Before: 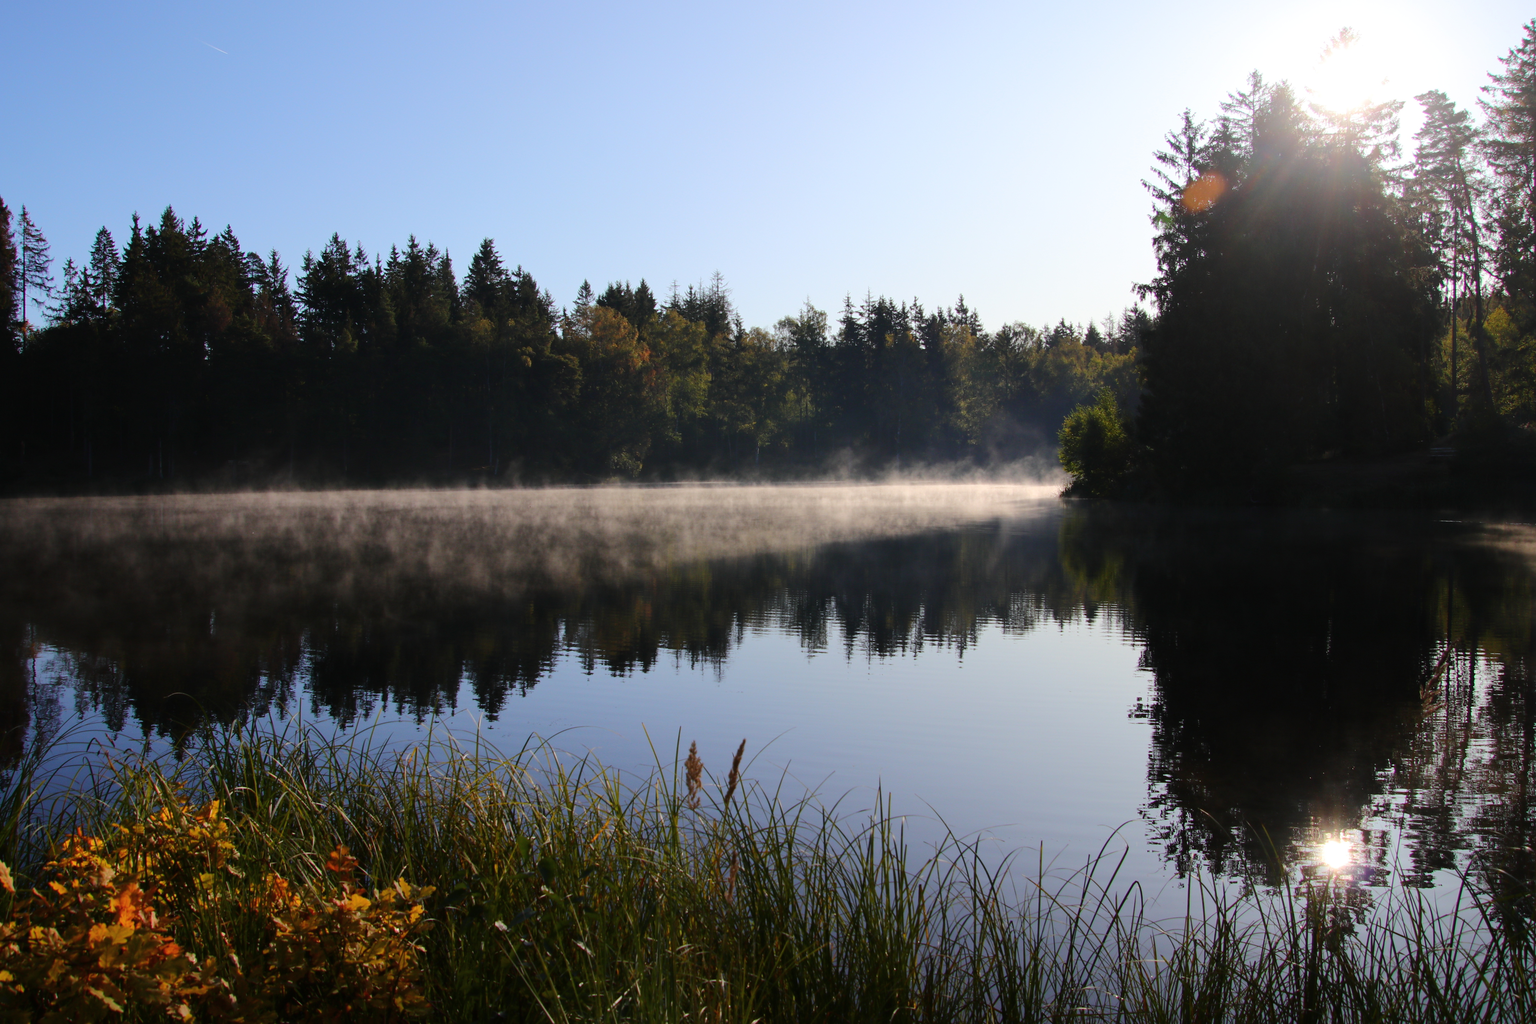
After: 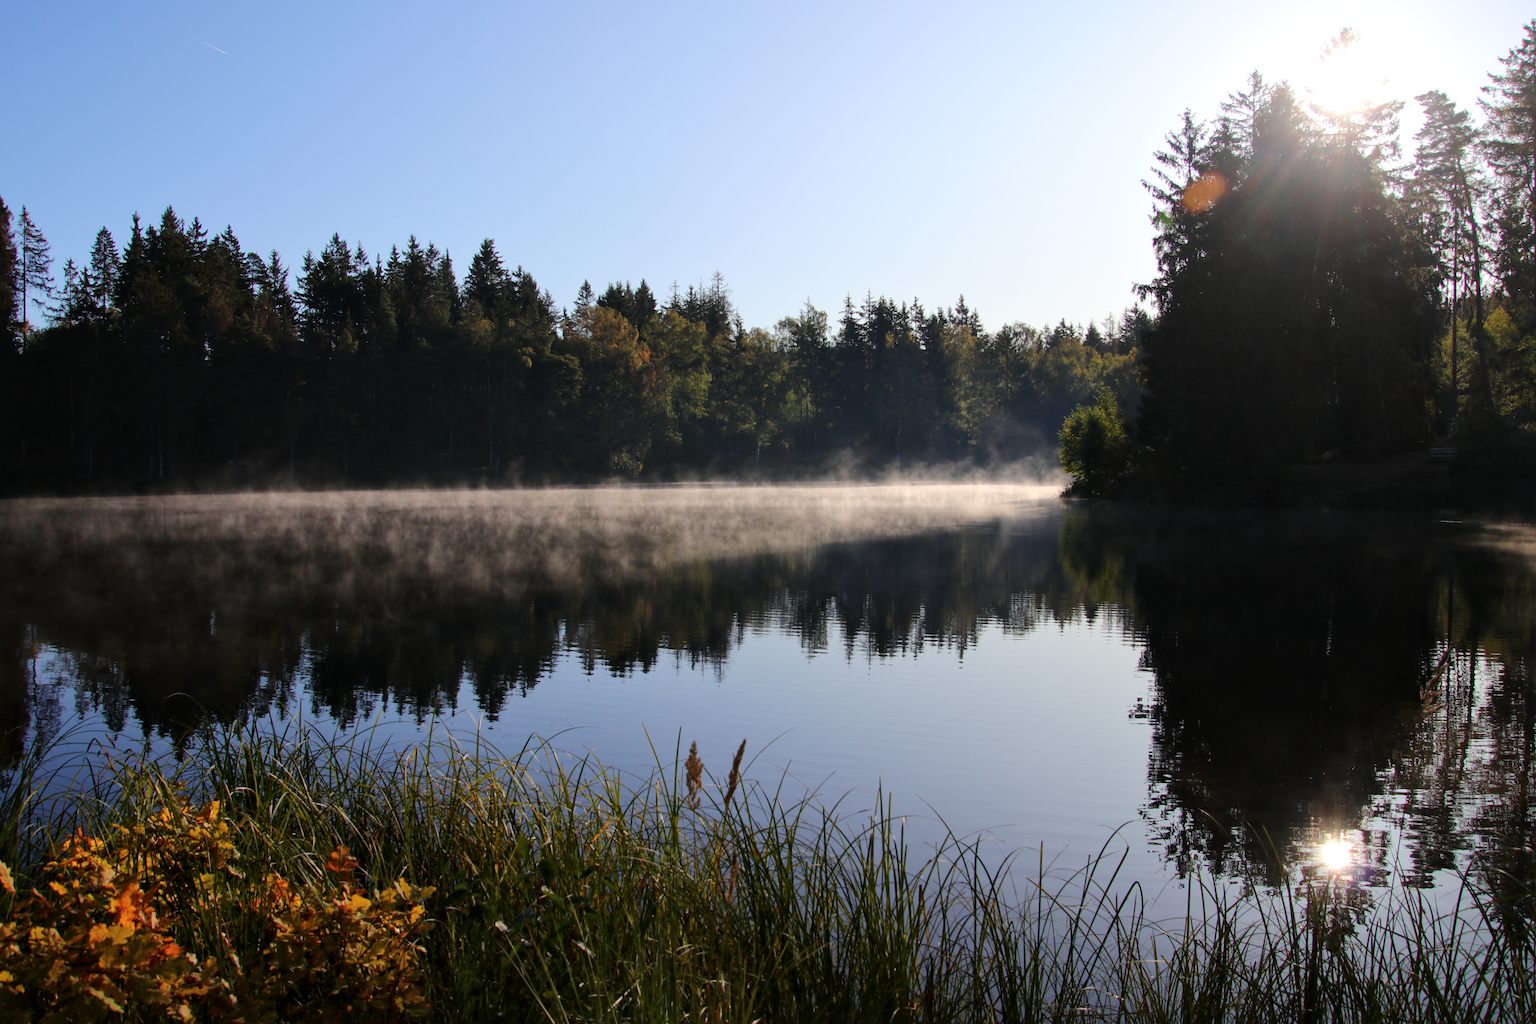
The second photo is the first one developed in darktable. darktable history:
local contrast: mode bilateral grid, contrast 21, coarseness 50, detail 128%, midtone range 0.2
